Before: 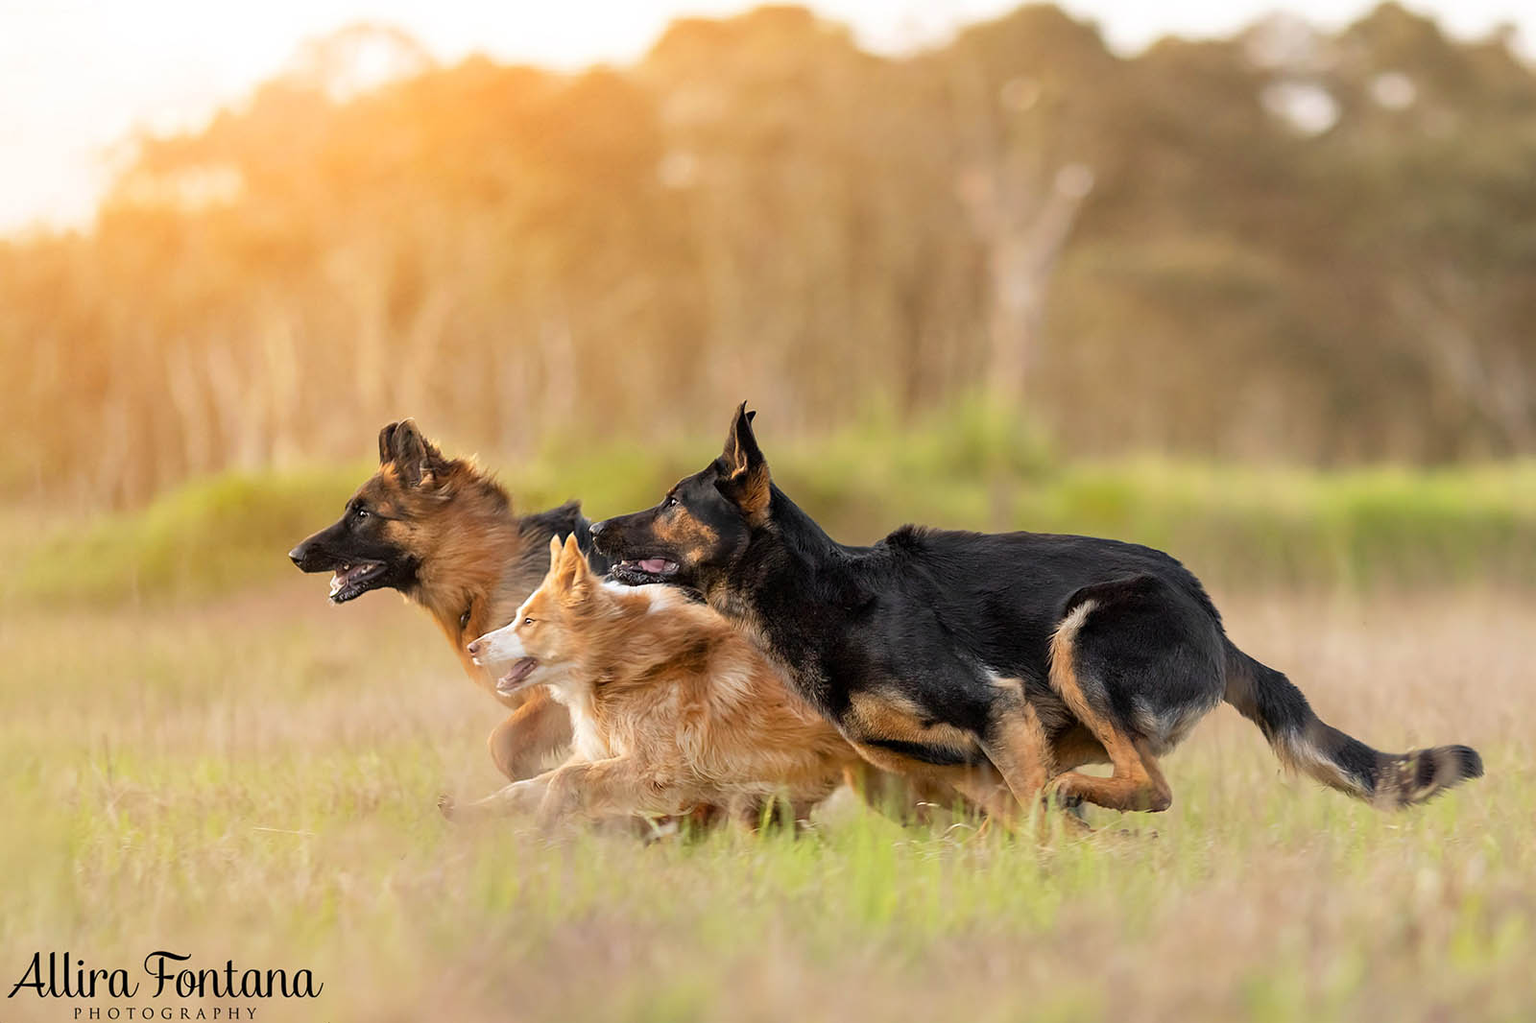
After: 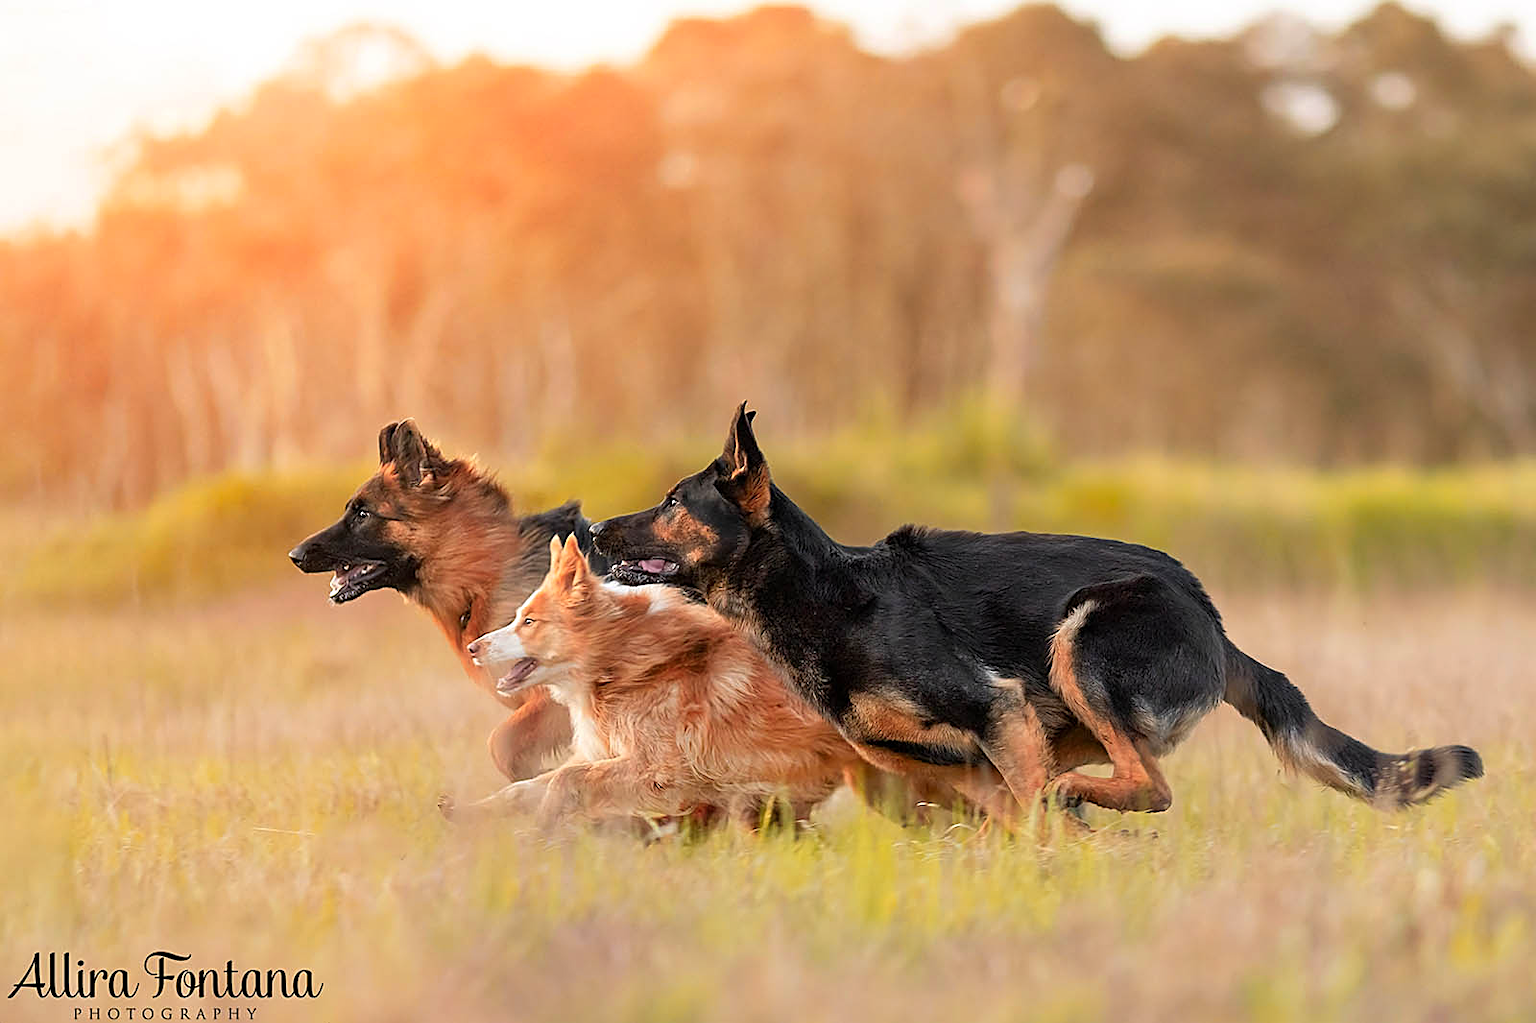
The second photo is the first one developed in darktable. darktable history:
sharpen: on, module defaults
color zones: curves: ch1 [(0.235, 0.558) (0.75, 0.5)]; ch2 [(0.25, 0.462) (0.749, 0.457)], mix 40.67%
